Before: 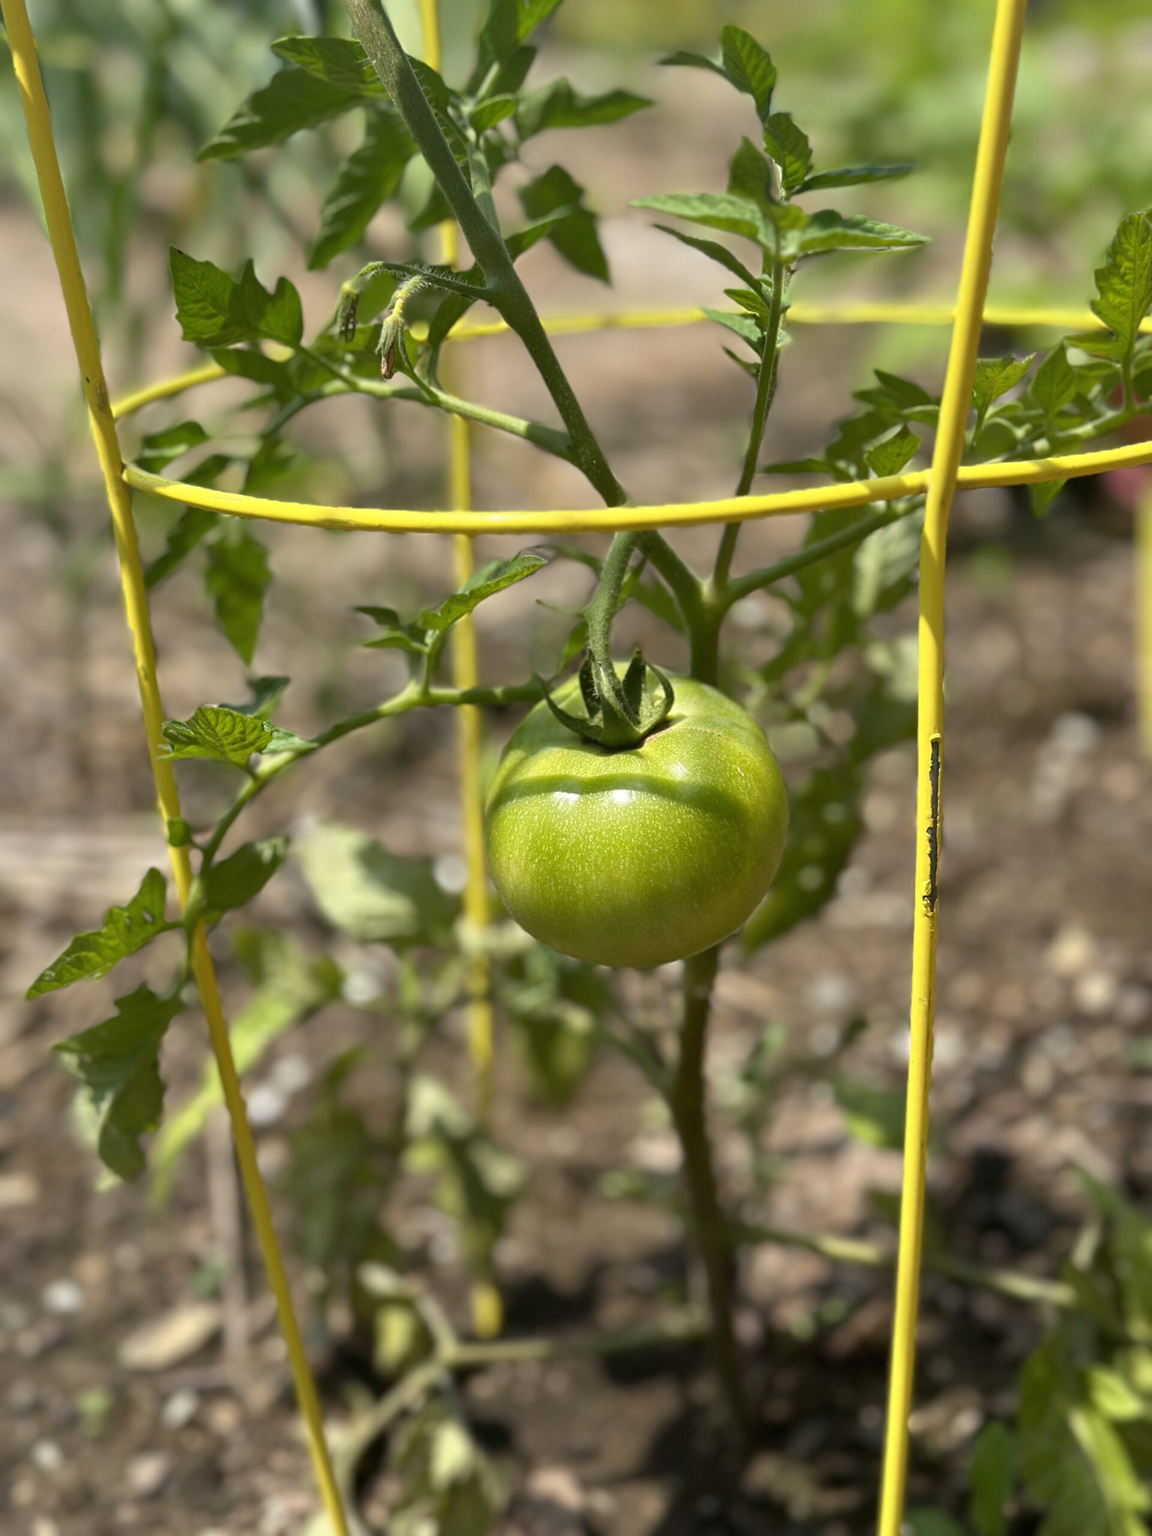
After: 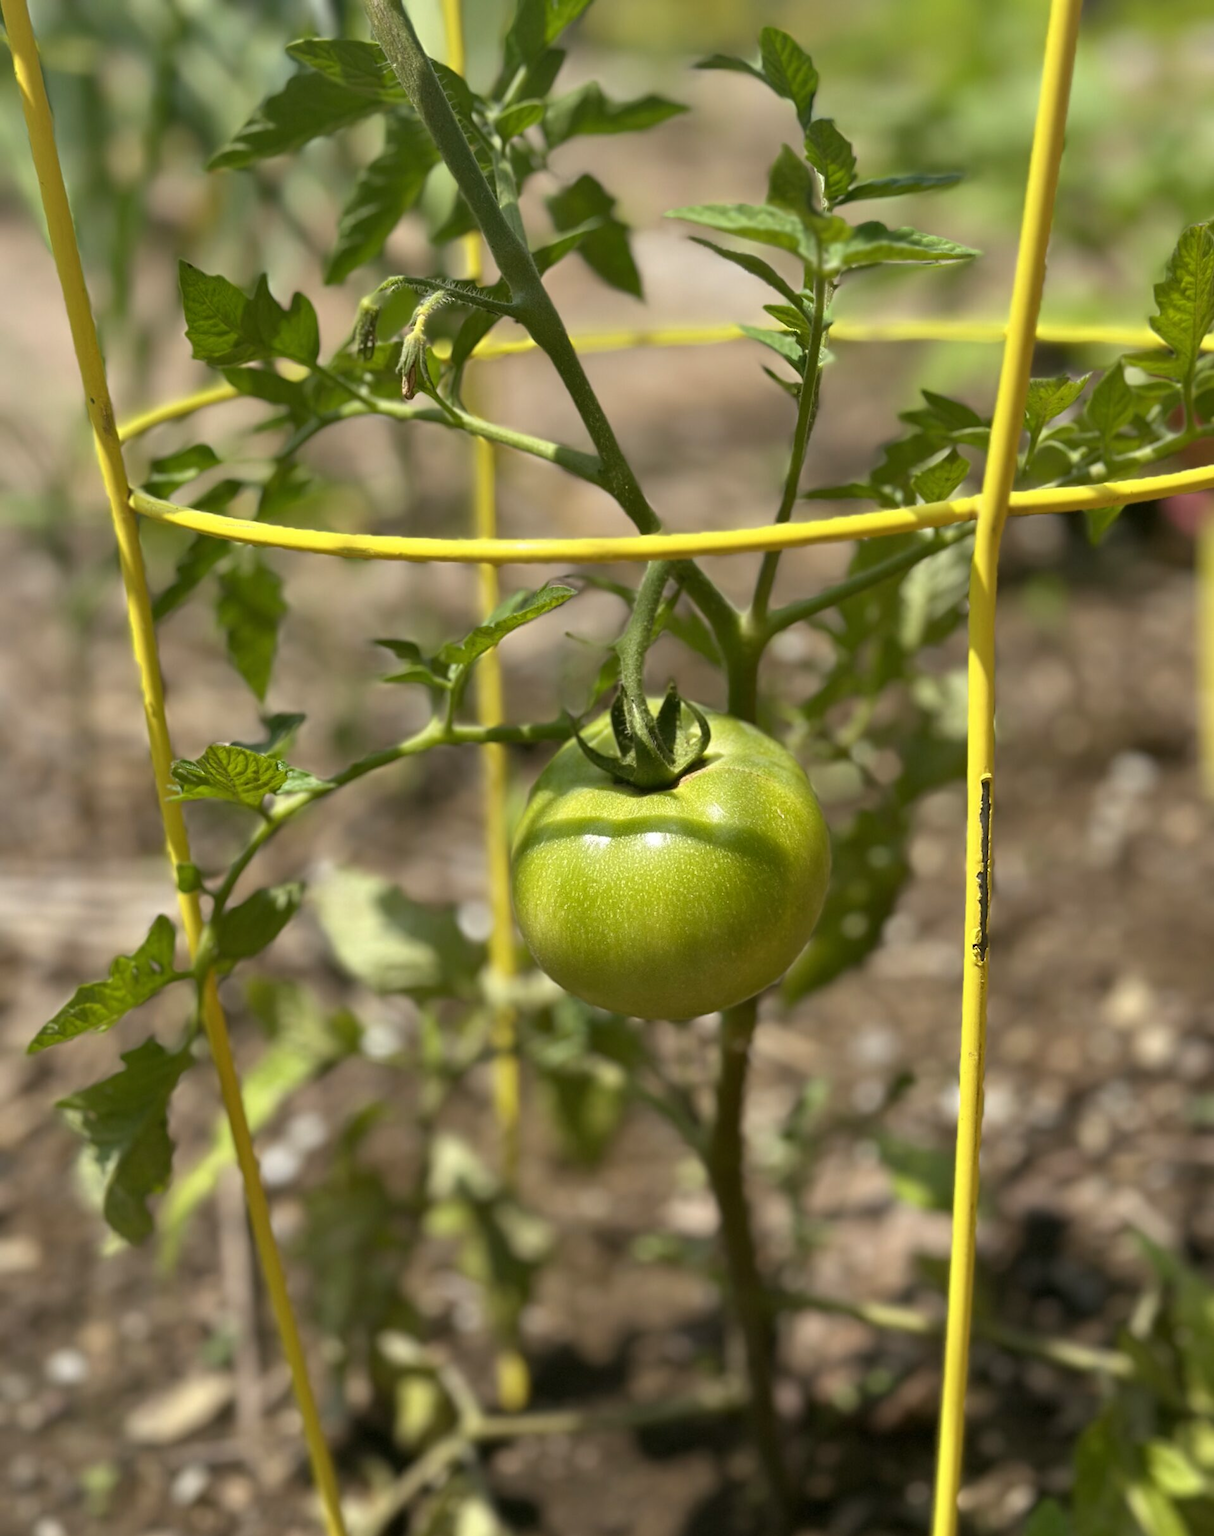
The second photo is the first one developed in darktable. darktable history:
crop and rotate: top 0%, bottom 5.097%
color balance: mode lift, gamma, gain (sRGB), lift [1, 0.99, 1.01, 0.992], gamma [1, 1.037, 0.974, 0.963]
